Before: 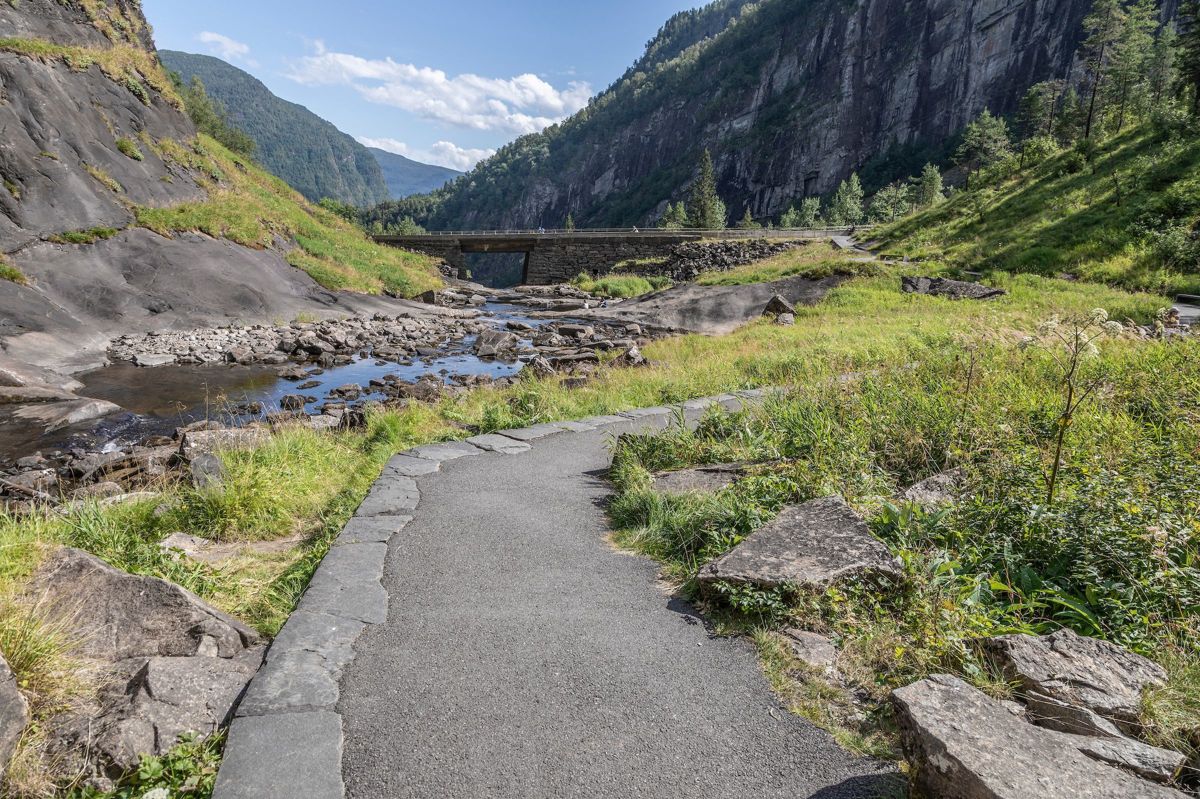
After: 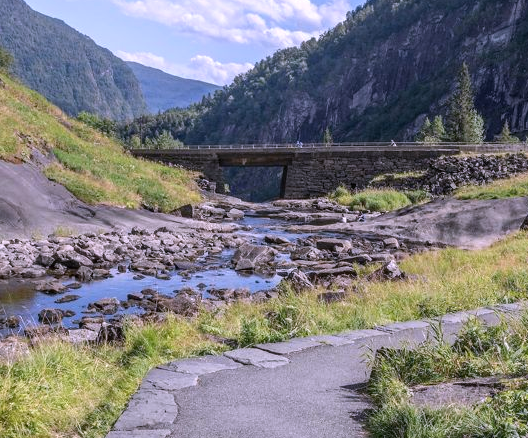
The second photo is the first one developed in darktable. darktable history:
white balance: red 1.042, blue 1.17
crop: left 20.248%, top 10.86%, right 35.675%, bottom 34.321%
